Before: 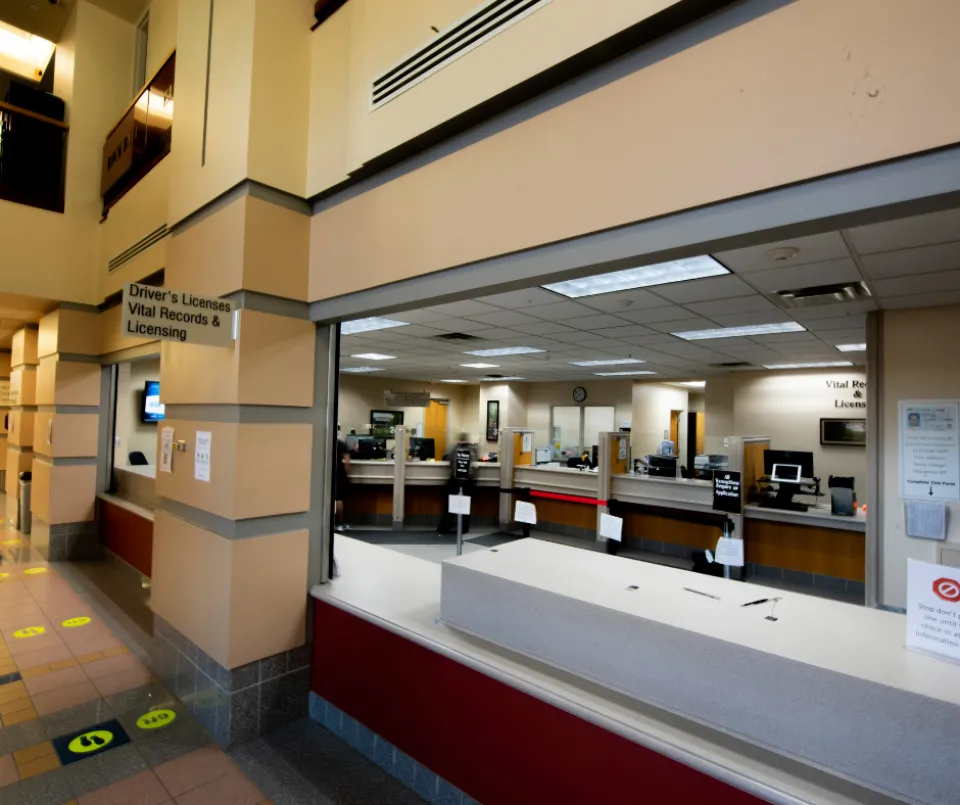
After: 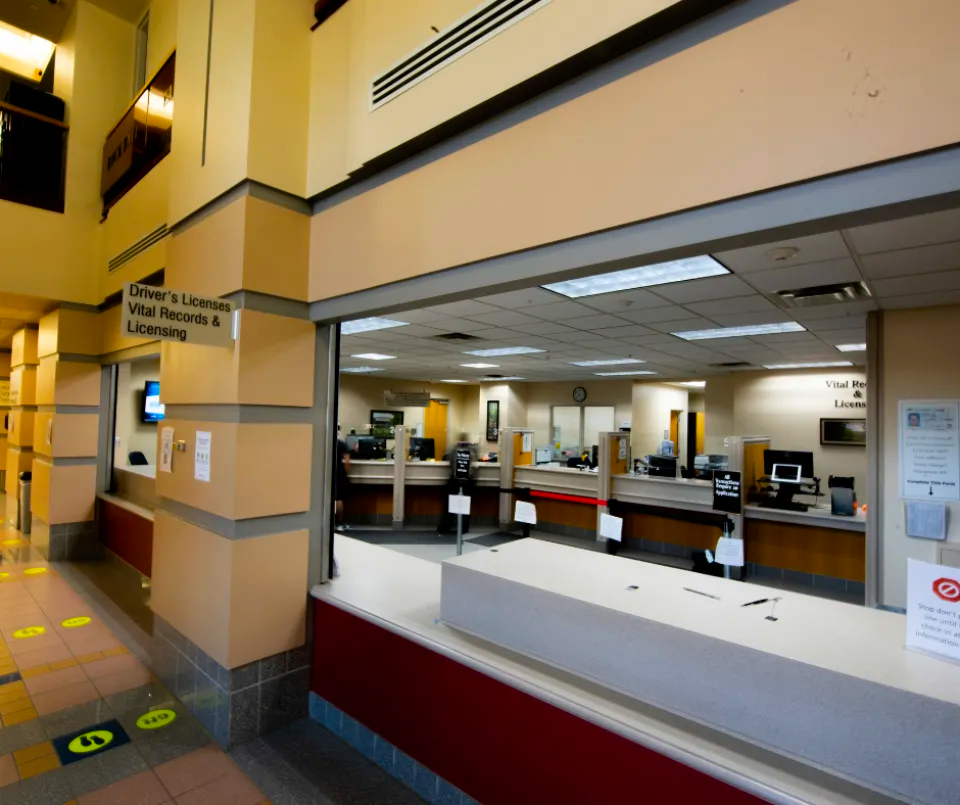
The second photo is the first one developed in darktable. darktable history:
color balance rgb: perceptual saturation grading › global saturation 19.854%, global vibrance 20%
